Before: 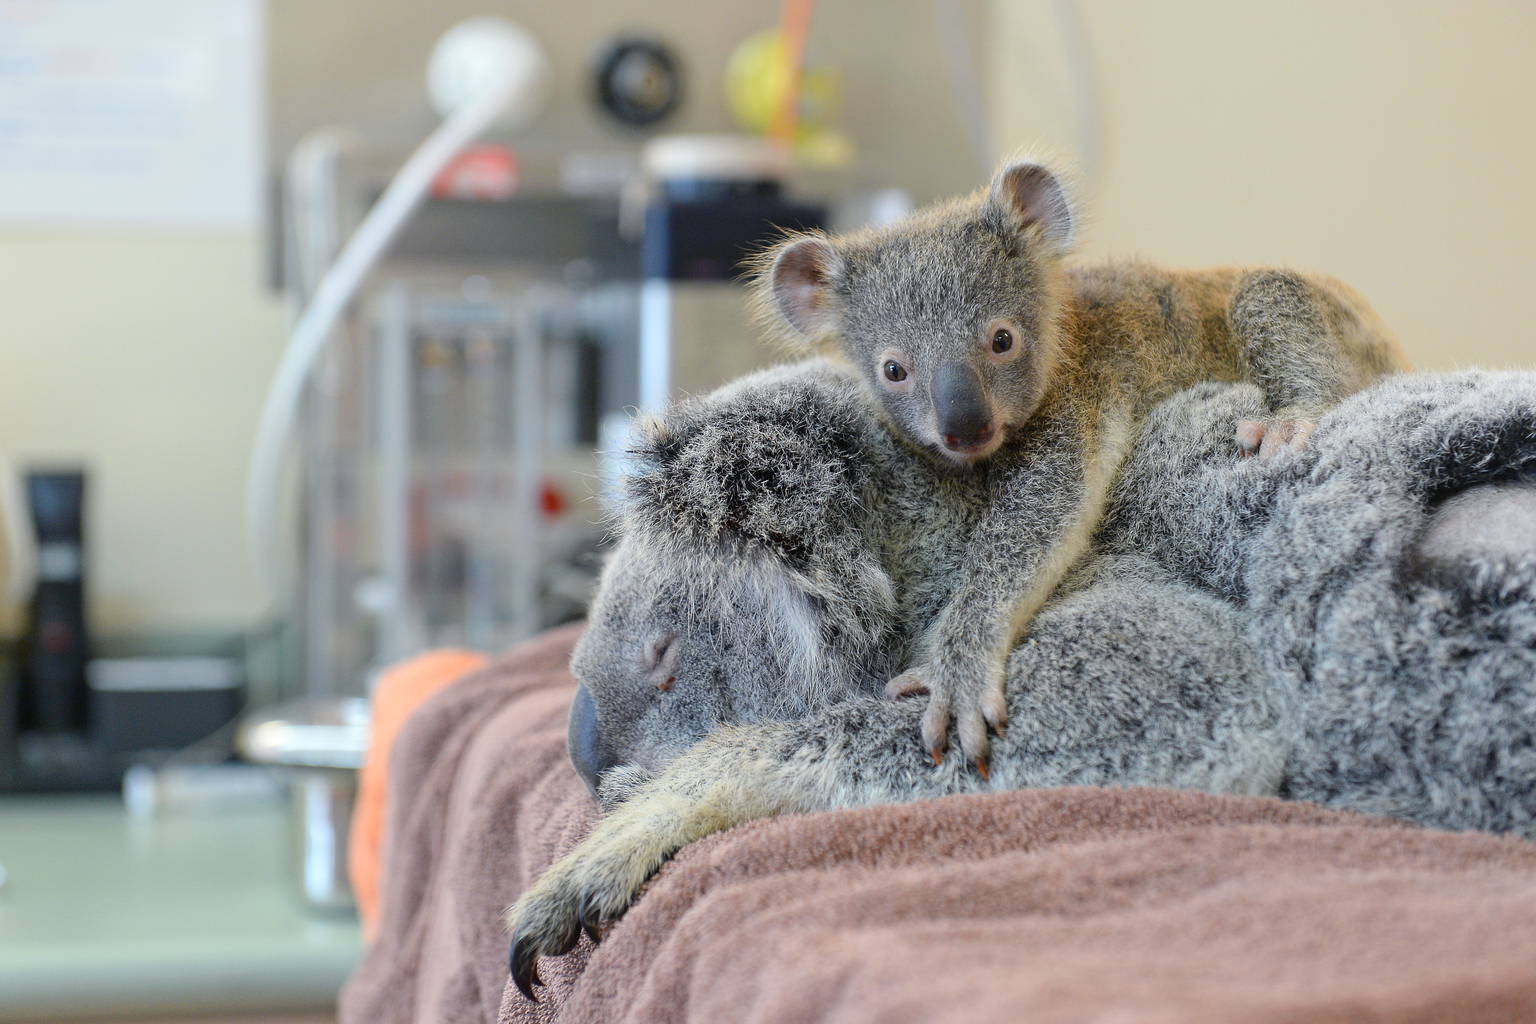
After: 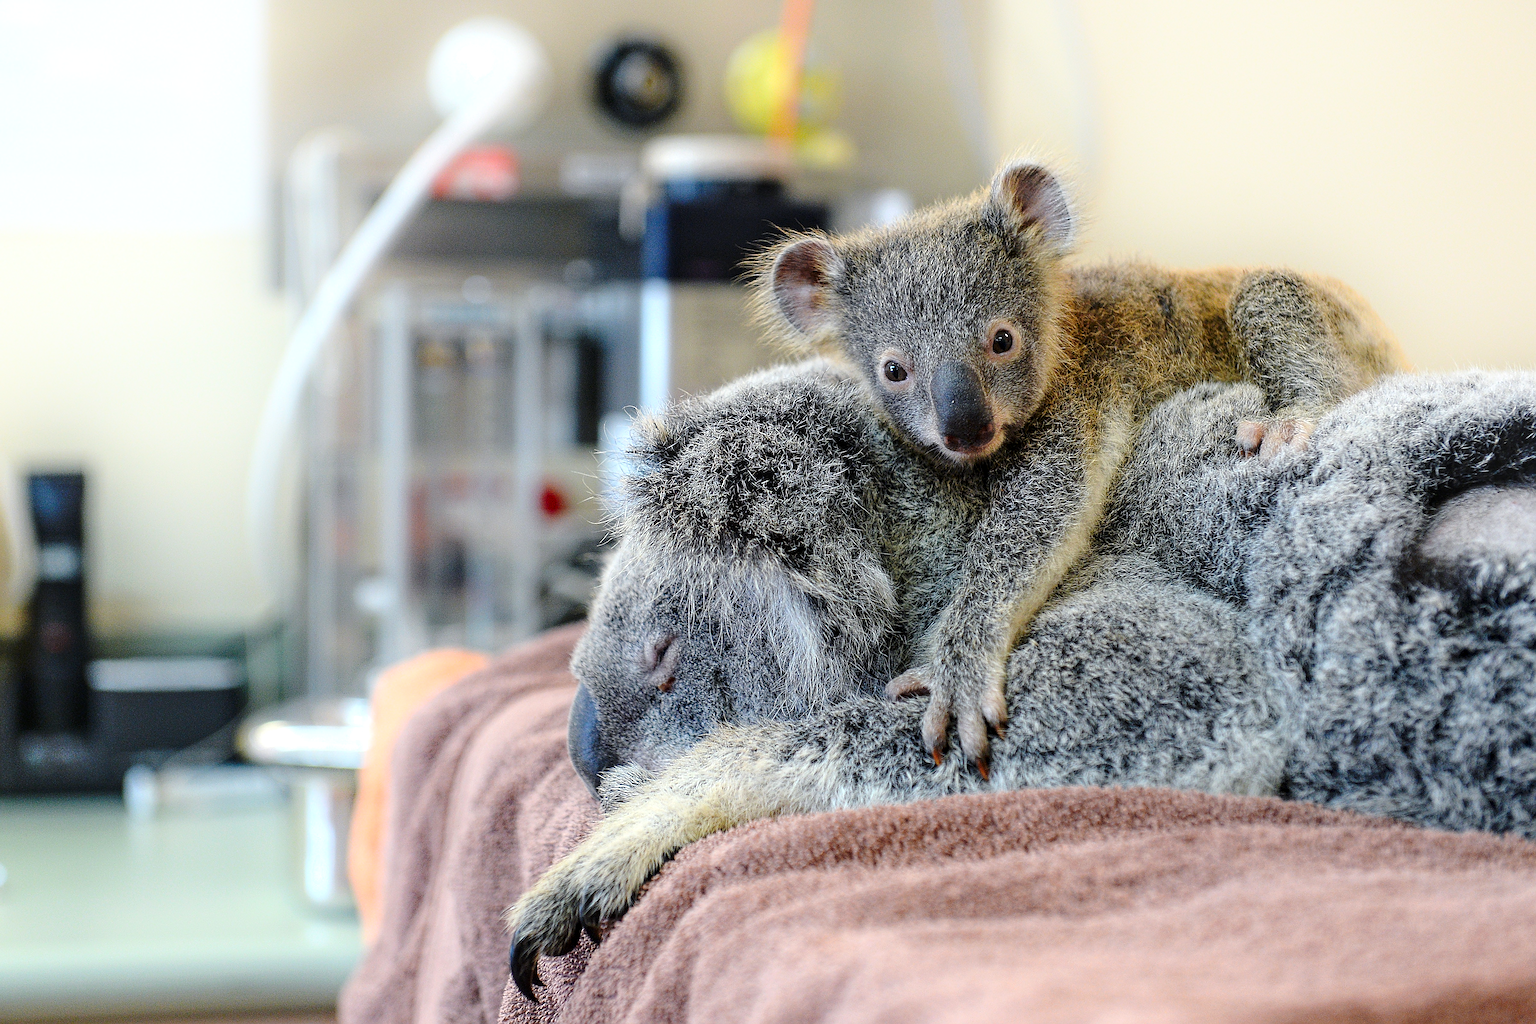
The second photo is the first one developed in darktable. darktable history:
base curve: curves: ch0 [(0, 0) (0.073, 0.04) (0.157, 0.139) (0.492, 0.492) (0.758, 0.758) (1, 1)], preserve colors none
sharpen: on, module defaults
shadows and highlights: highlights 70.7, soften with gaussian
local contrast: on, module defaults
color balance: contrast 10%
